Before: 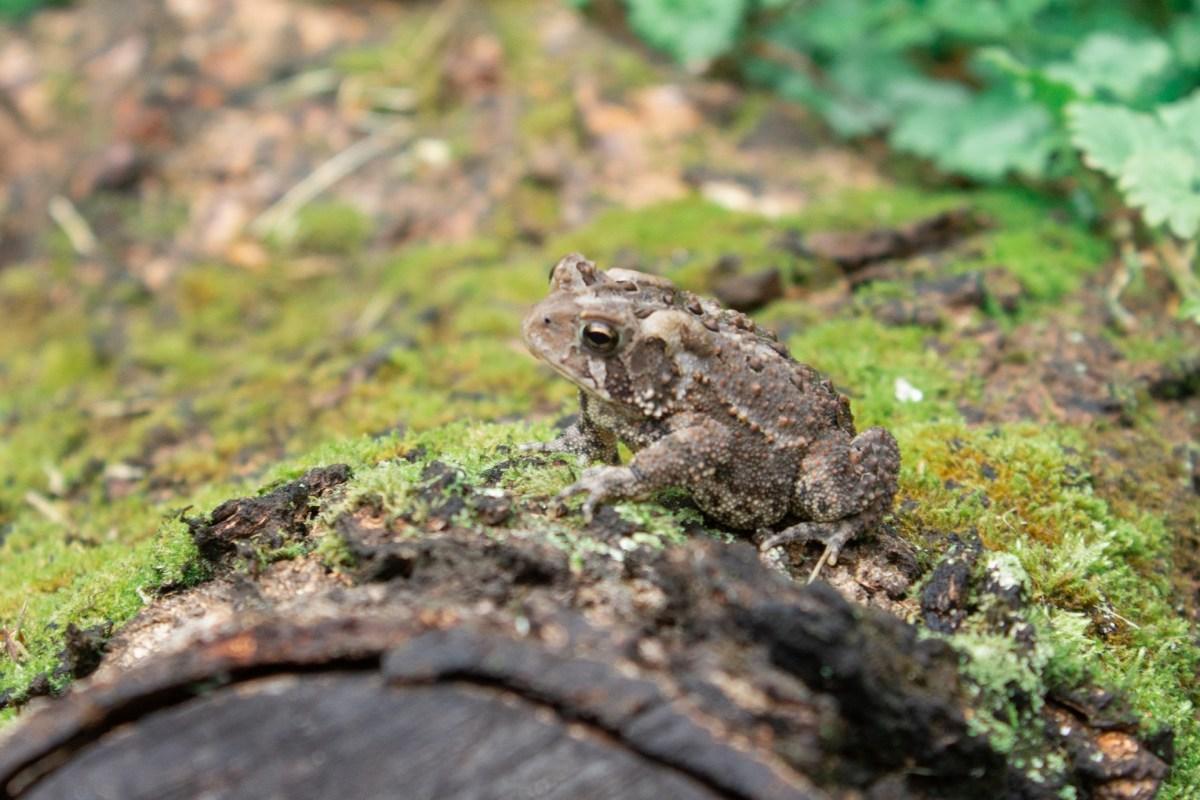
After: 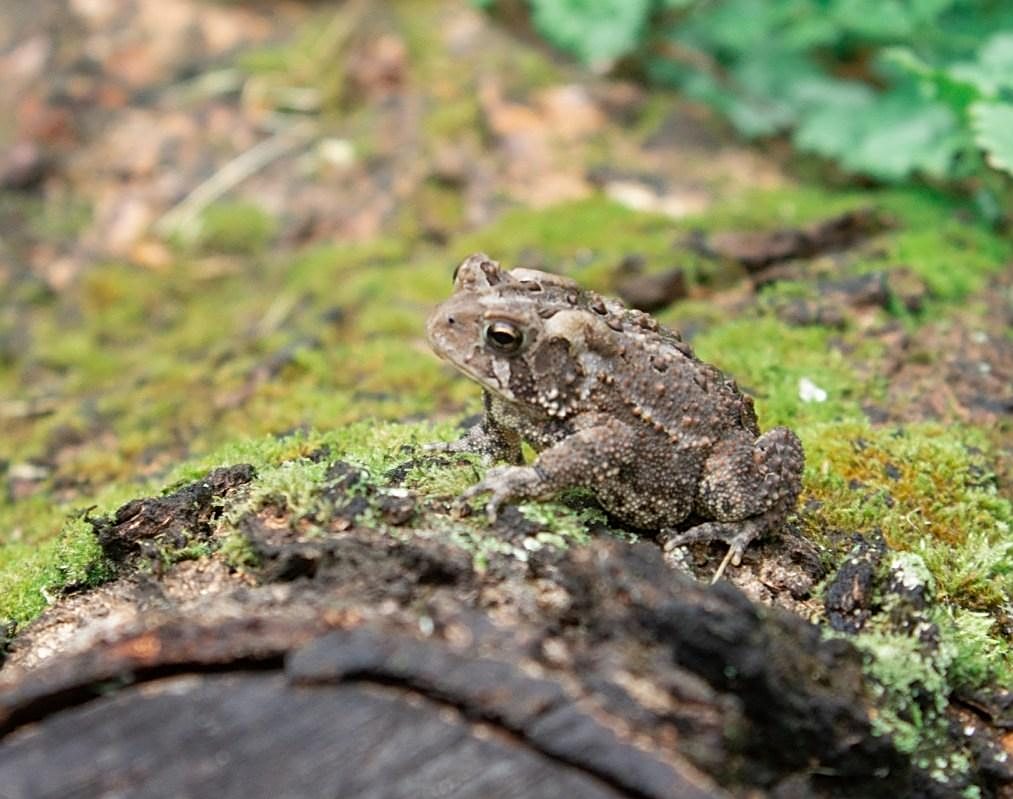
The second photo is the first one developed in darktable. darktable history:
sharpen: on, module defaults
crop: left 8.06%, right 7.49%
